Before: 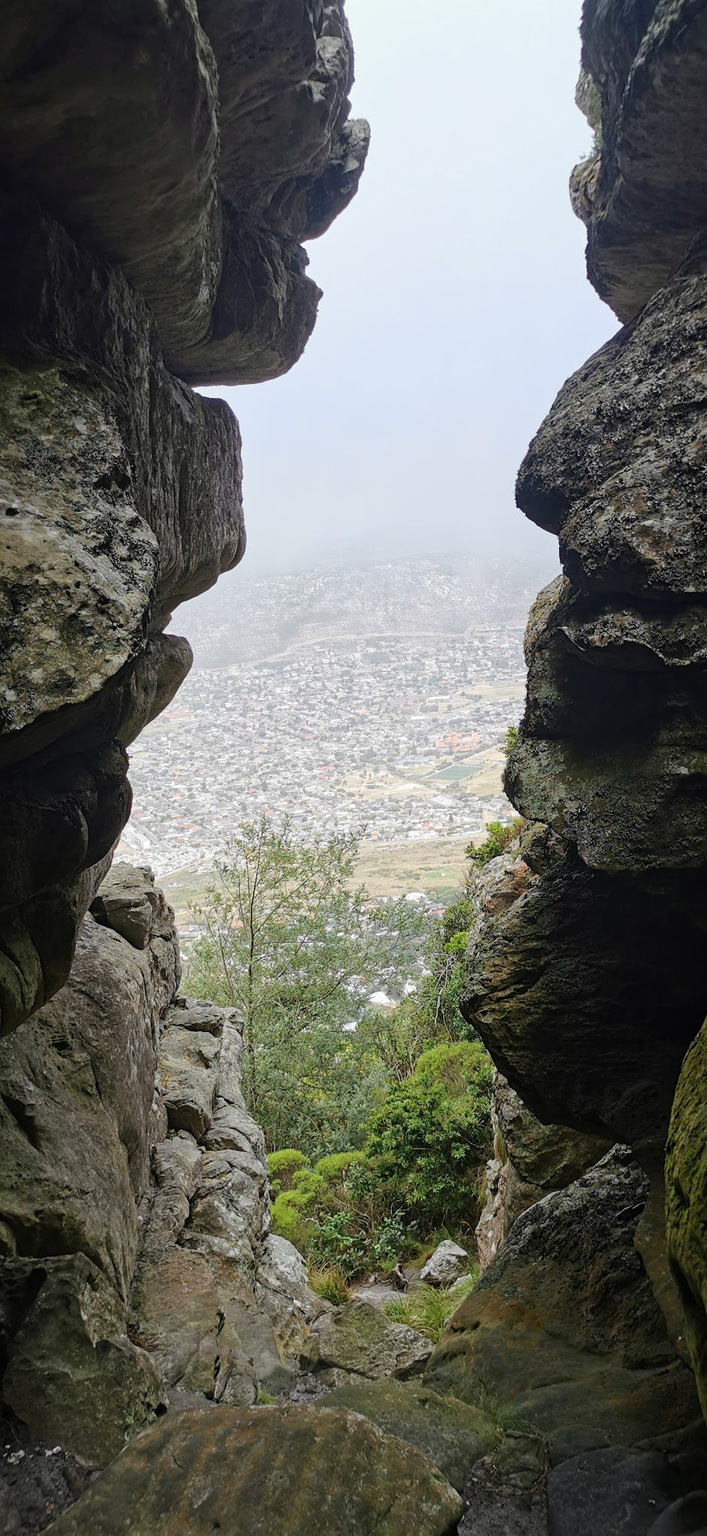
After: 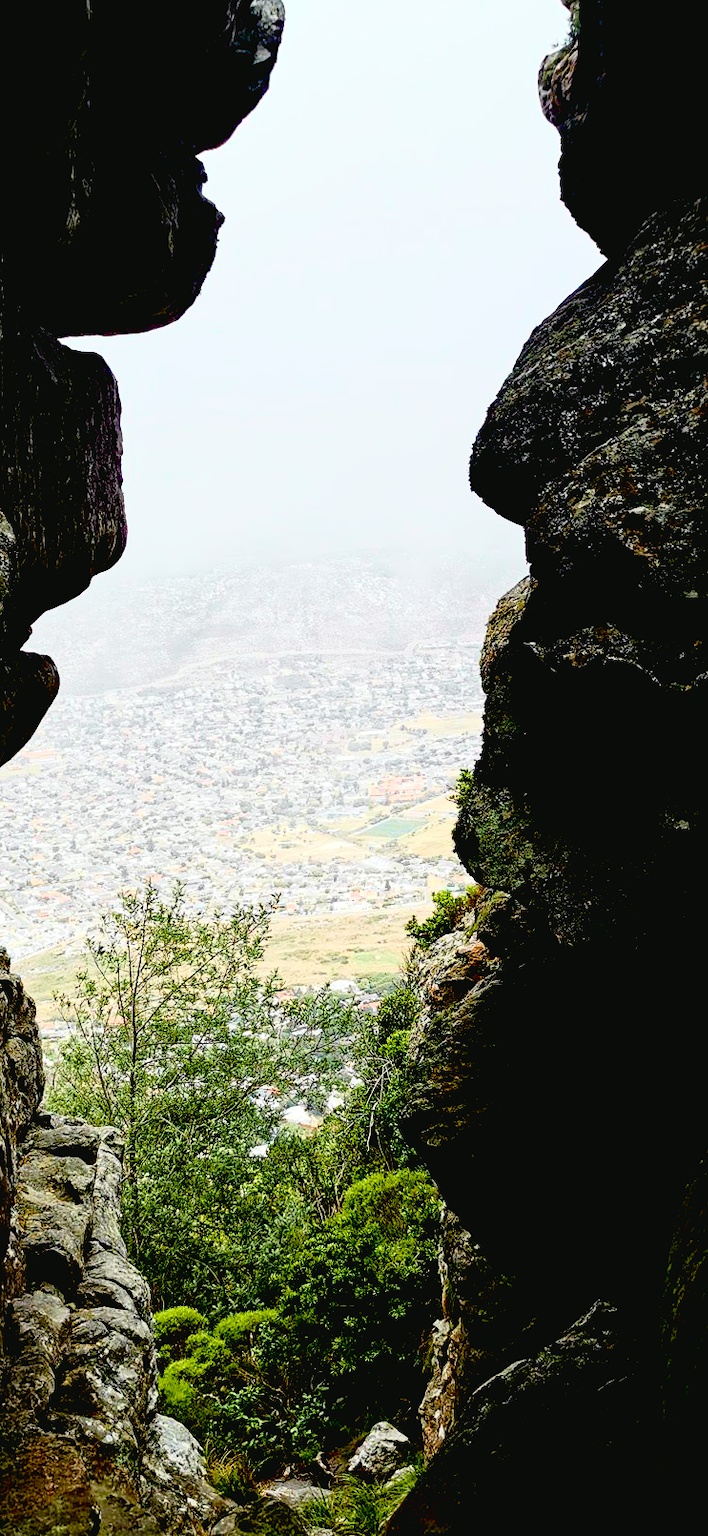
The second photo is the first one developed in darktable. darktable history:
color correction: highlights a* 0.003, highlights b* -0.283
crop and rotate: left 20.74%, top 7.912%, right 0.375%, bottom 13.378%
color balance rgb: perceptual saturation grading › highlights -29.58%, perceptual saturation grading › mid-tones 29.47%, perceptual saturation grading › shadows 59.73%, perceptual brilliance grading › global brilliance -17.79%, perceptual brilliance grading › highlights 28.73%, global vibrance 15.44%
tone curve: curves: ch0 [(0.003, 0.032) (0.037, 0.037) (0.149, 0.117) (0.297, 0.318) (0.41, 0.48) (0.541, 0.649) (0.722, 0.857) (0.875, 0.946) (1, 0.98)]; ch1 [(0, 0) (0.305, 0.325) (0.453, 0.437) (0.482, 0.474) (0.501, 0.498) (0.506, 0.503) (0.559, 0.576) (0.6, 0.635) (0.656, 0.707) (1, 1)]; ch2 [(0, 0) (0.323, 0.277) (0.408, 0.399) (0.45, 0.48) (0.499, 0.502) (0.515, 0.532) (0.573, 0.602) (0.653, 0.675) (0.75, 0.756) (1, 1)], color space Lab, independent channels, preserve colors none
exposure: black level correction 0.1, exposure -0.092 EV, compensate highlight preservation false
